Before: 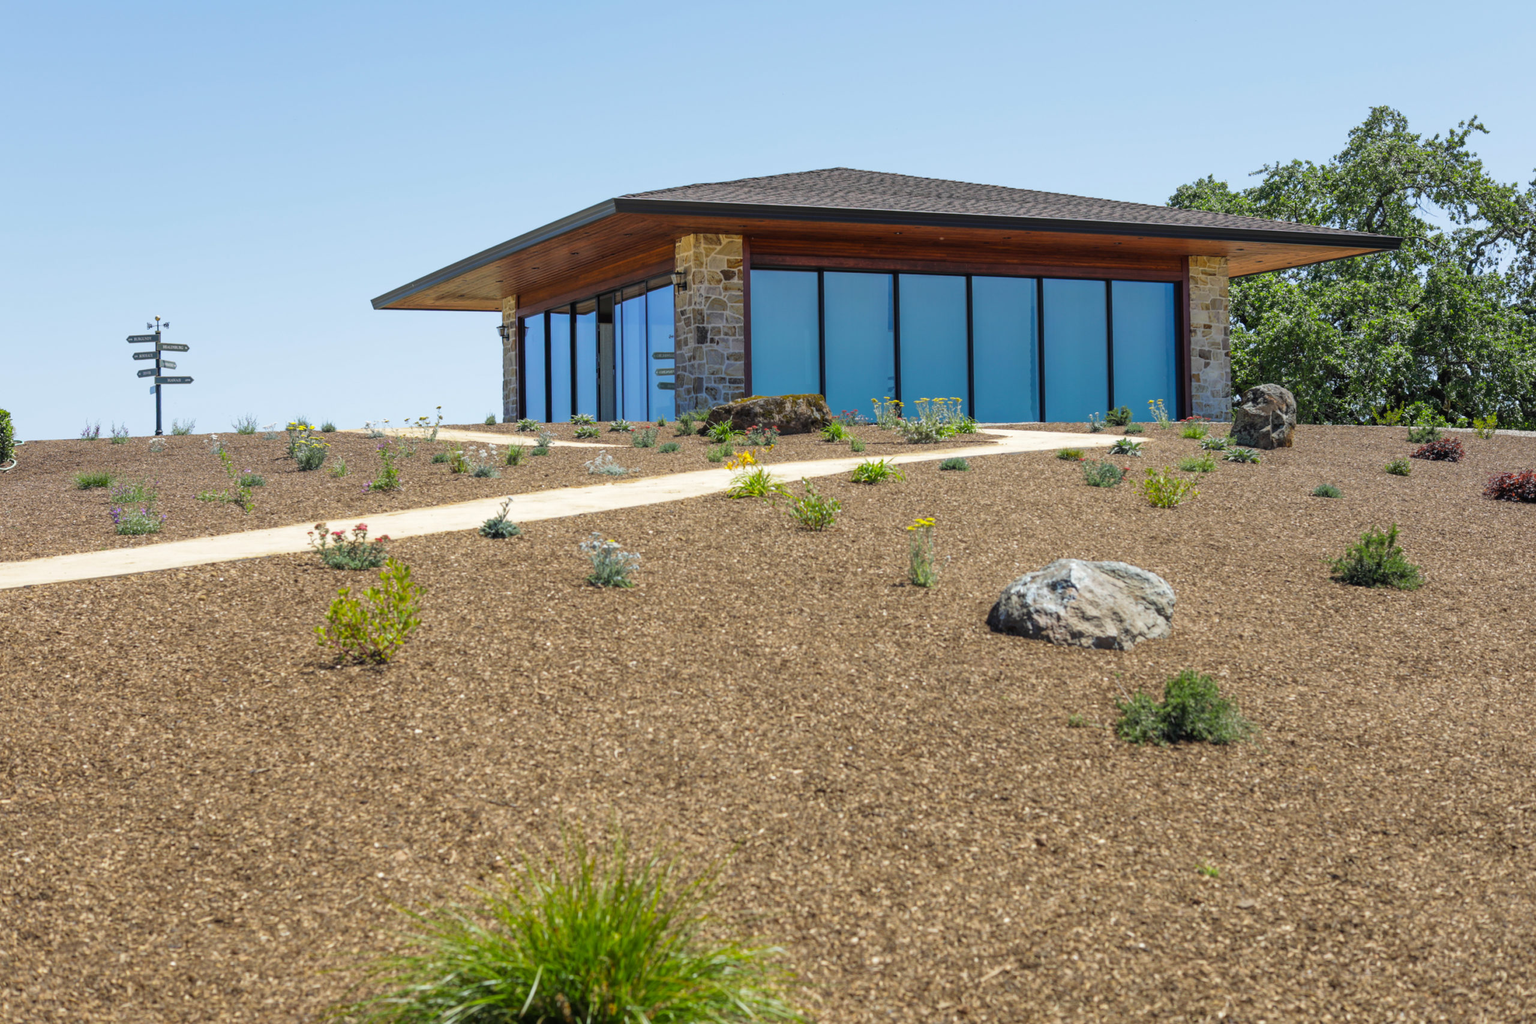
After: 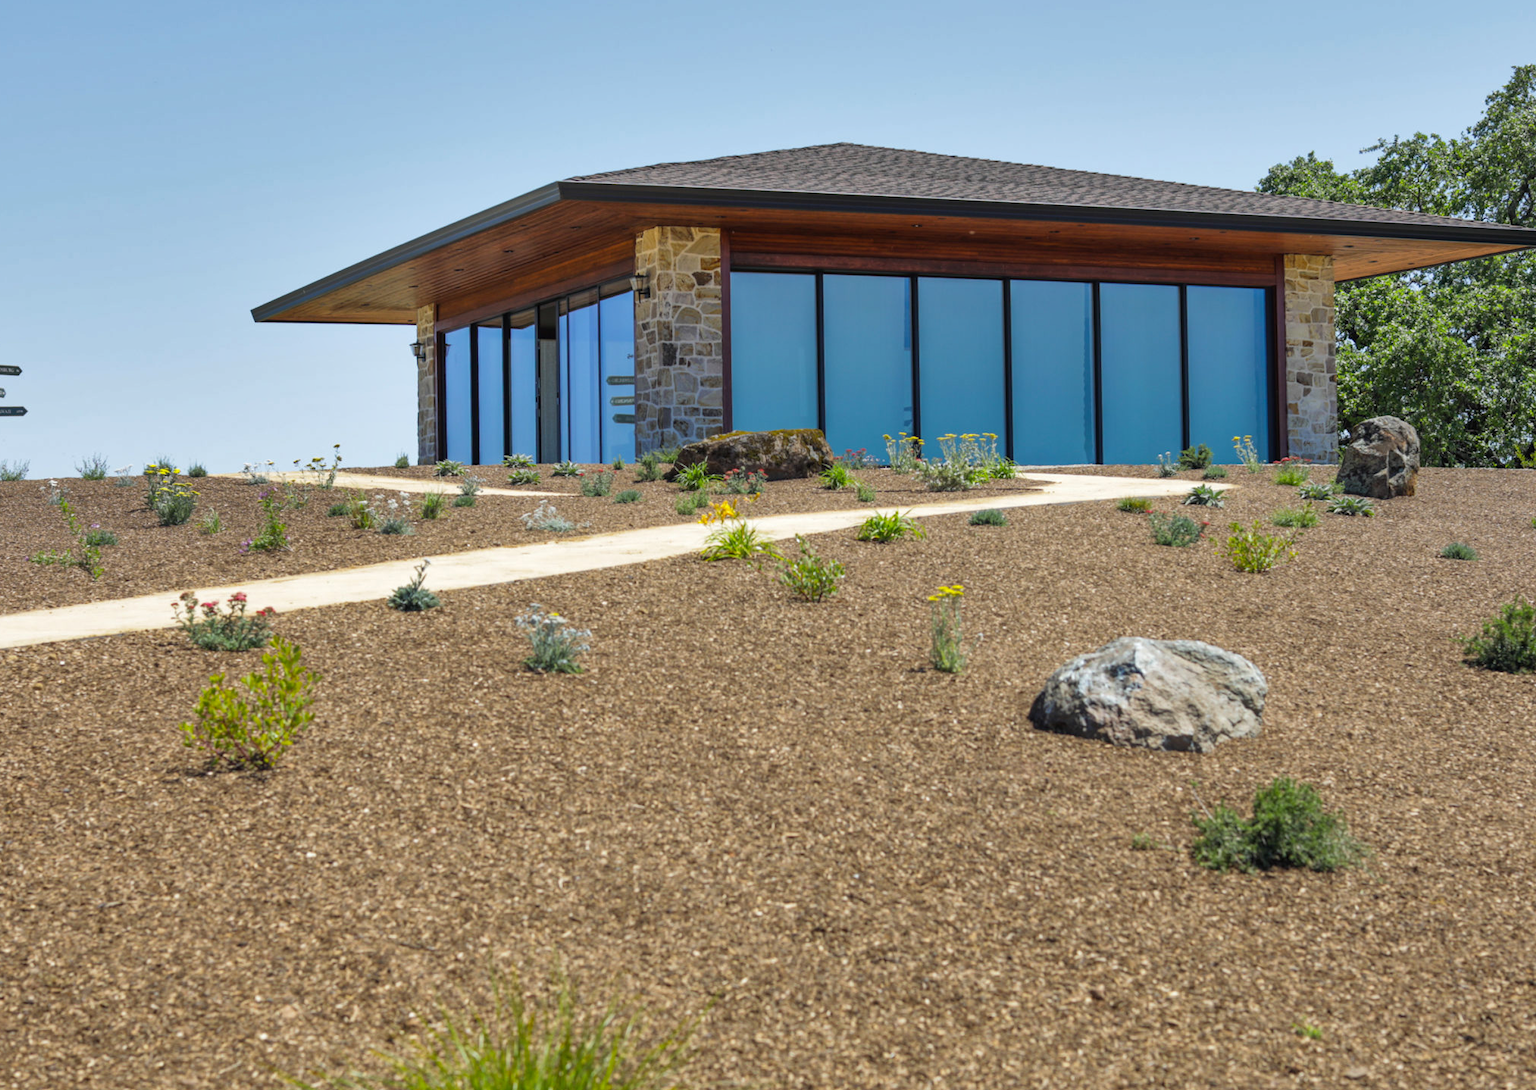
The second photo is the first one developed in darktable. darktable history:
shadows and highlights: soften with gaussian
crop: left 11.225%, top 5.381%, right 9.565%, bottom 10.314%
rotate and perspective: crop left 0, crop top 0
